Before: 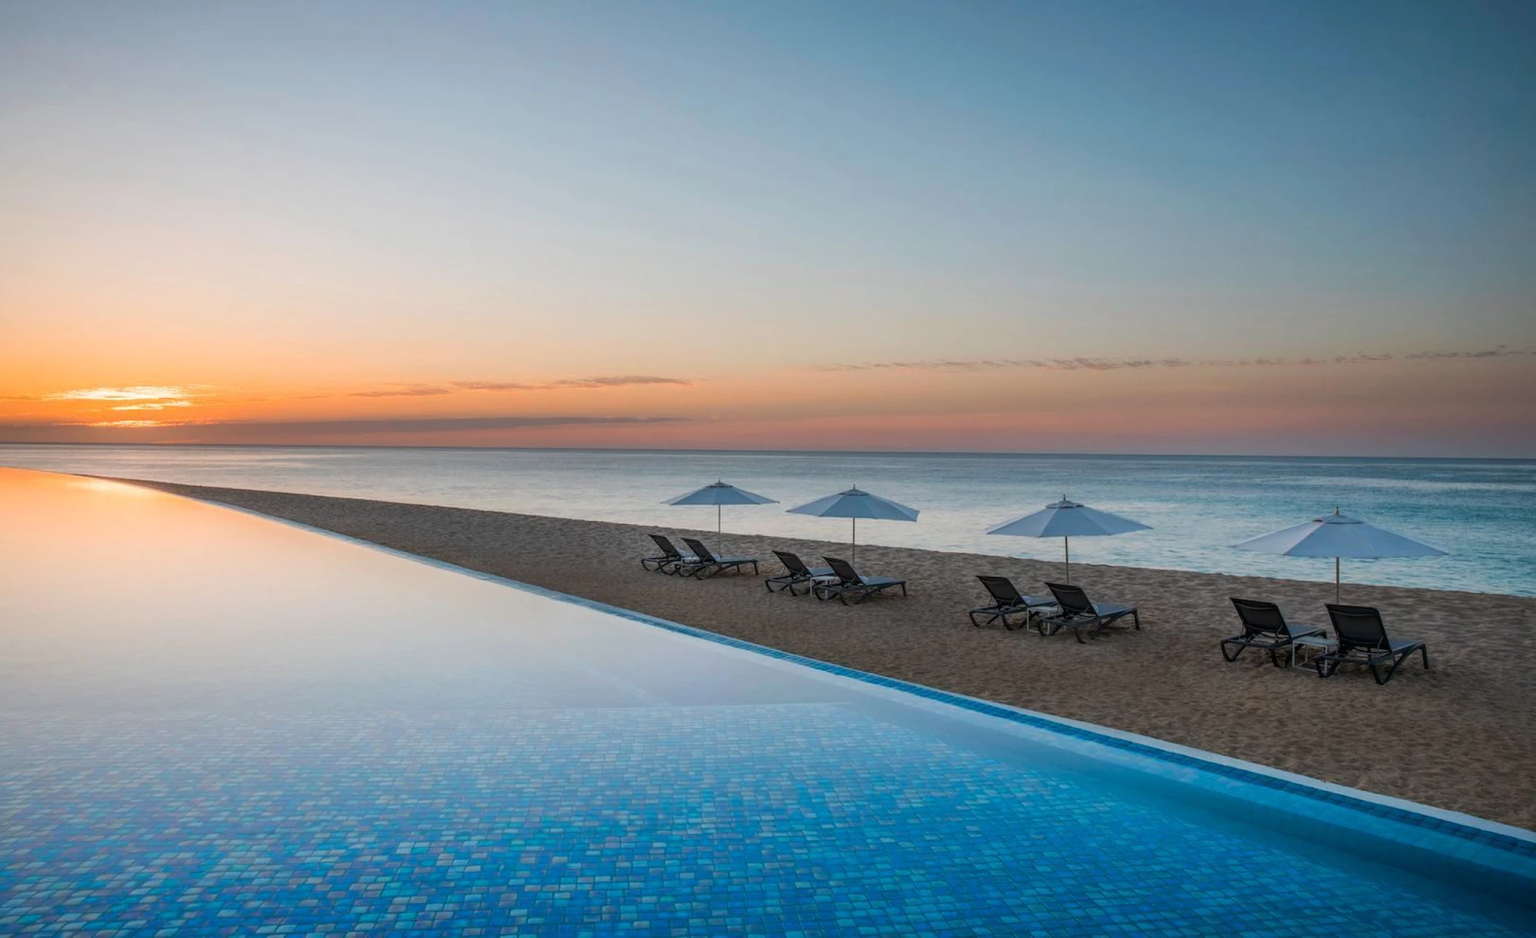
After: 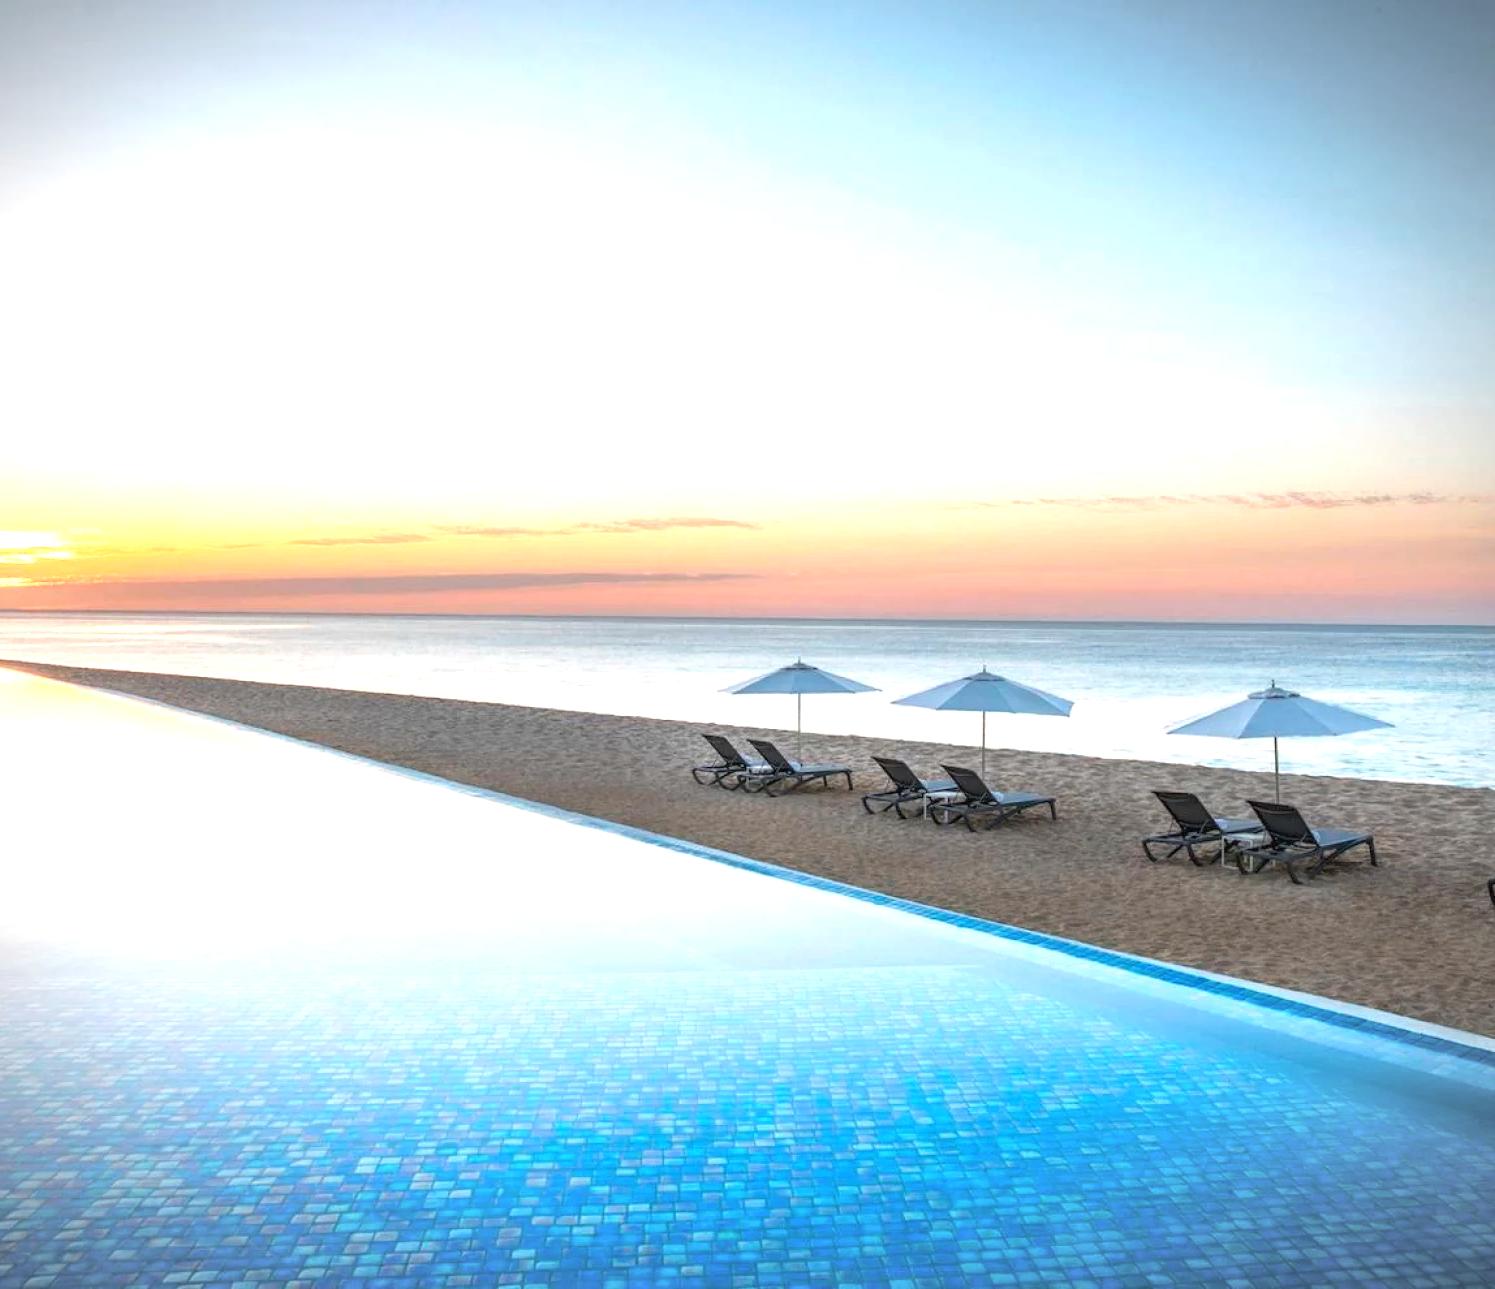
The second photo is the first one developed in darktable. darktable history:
exposure: black level correction 0, exposure 1.385 EV, compensate highlight preservation false
crop and rotate: left 9.004%, right 20.096%
tone curve: preserve colors none
vignetting: fall-off radius 69.13%, automatic ratio true, dithering 8-bit output
